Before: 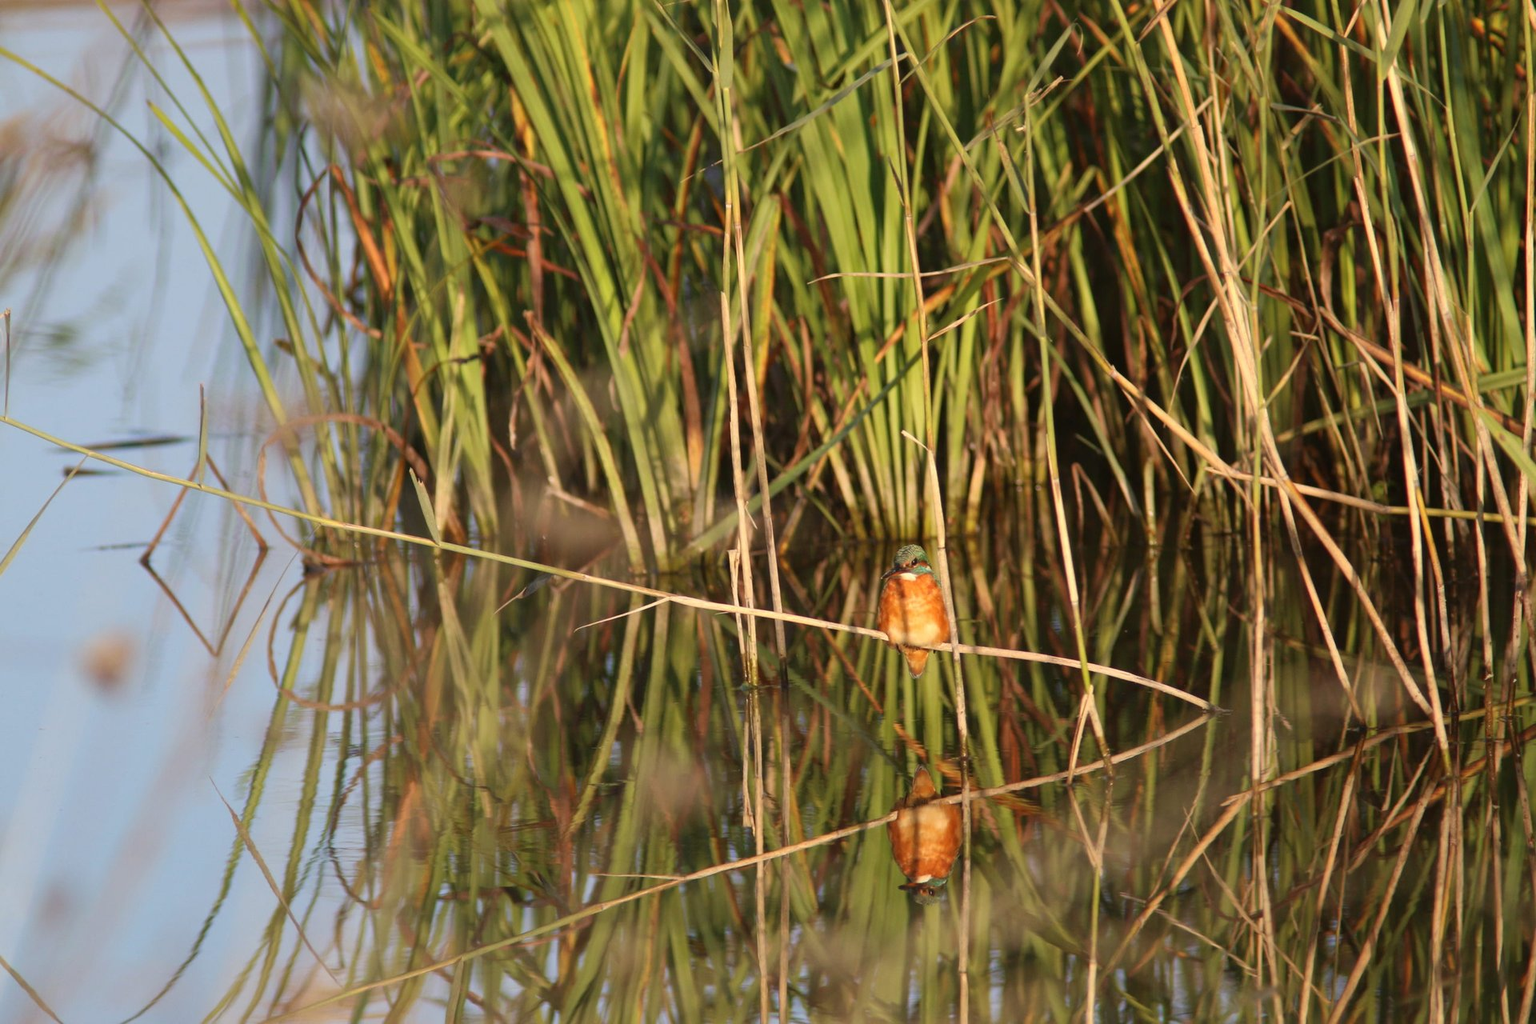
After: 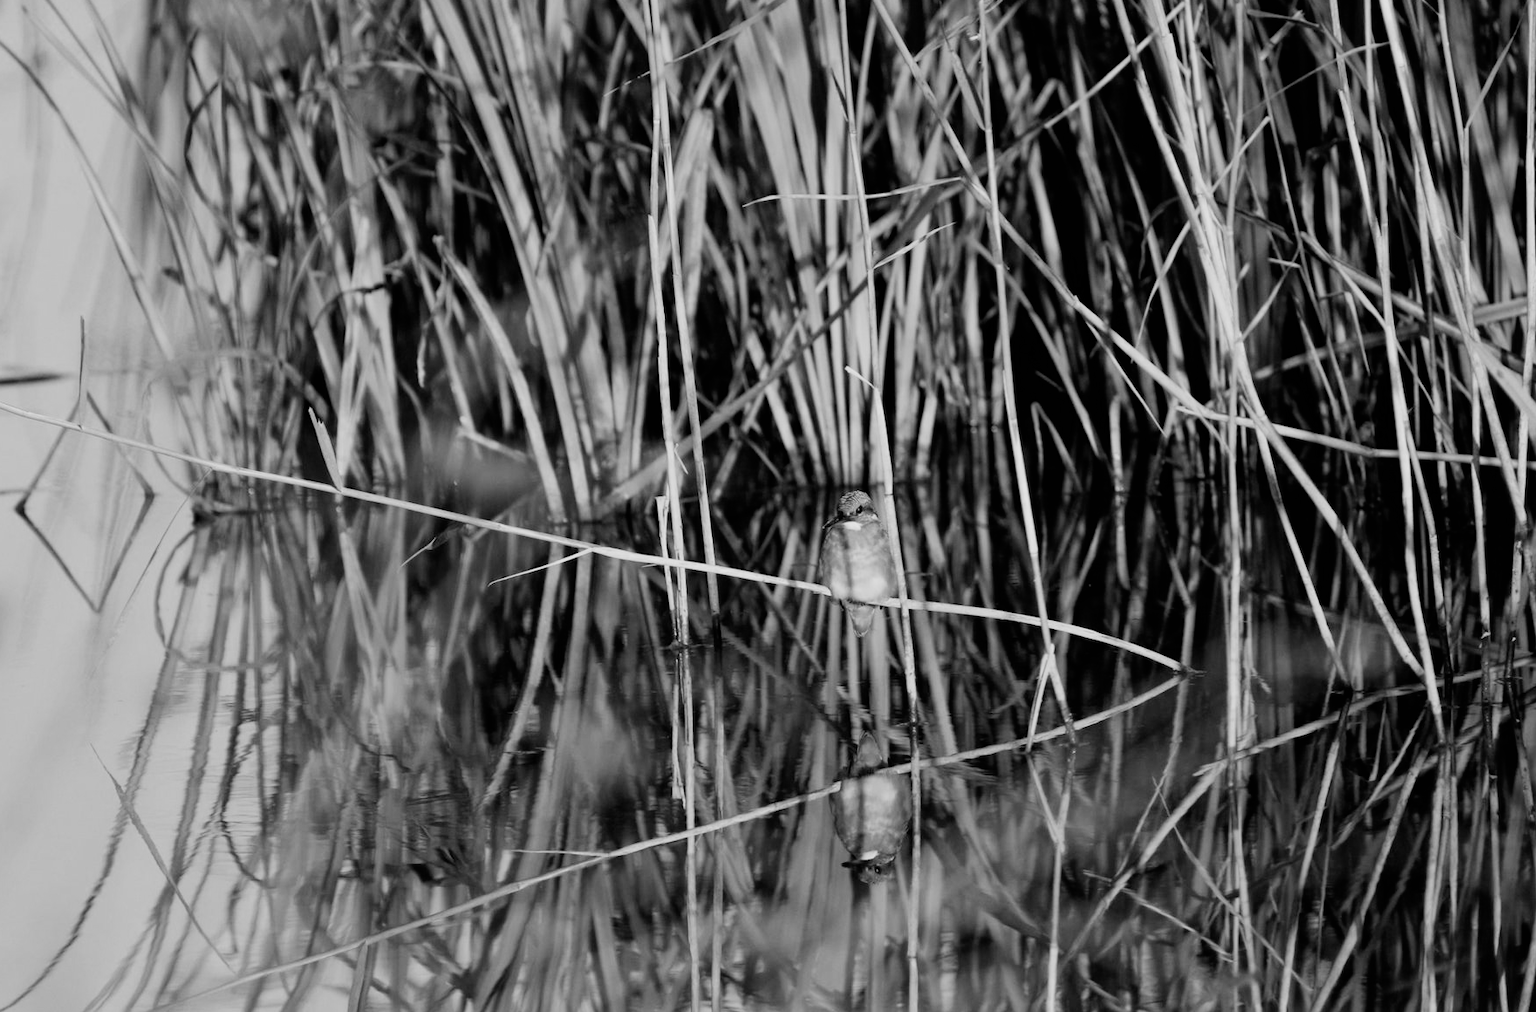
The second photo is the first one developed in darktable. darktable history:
filmic rgb: black relative exposure -5 EV, hardness 2.88, contrast 1.5
monochrome: on, module defaults
crop and rotate: left 8.262%, top 9.226%
color balance rgb: perceptual saturation grading › global saturation 20%, perceptual saturation grading › highlights -25%, perceptual saturation grading › shadows 50%
